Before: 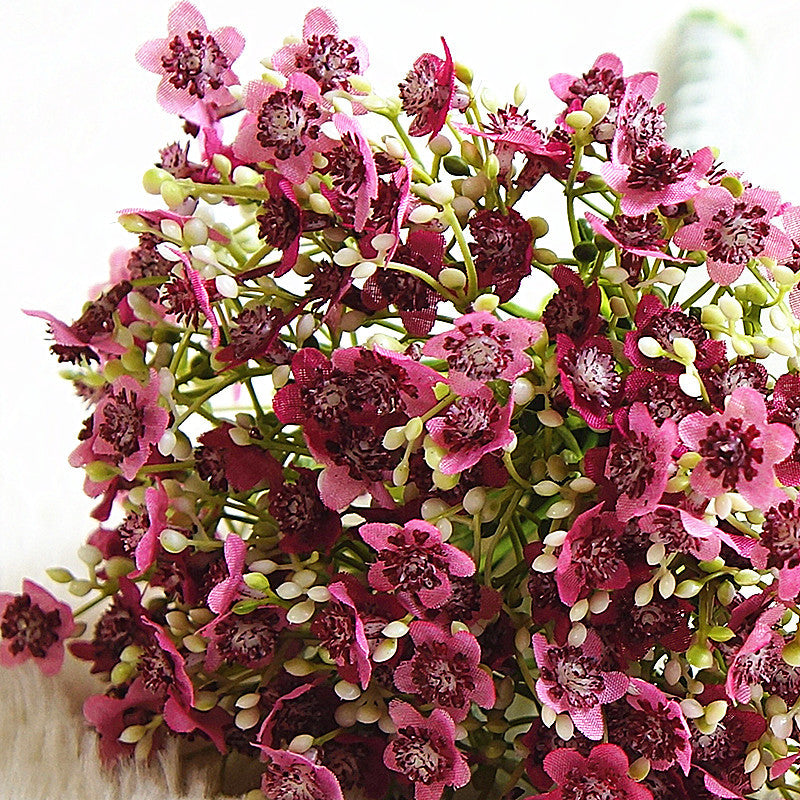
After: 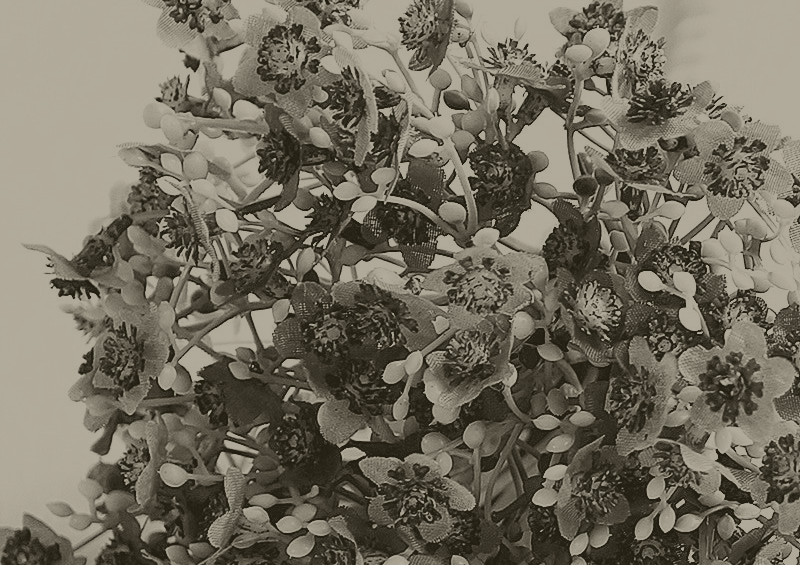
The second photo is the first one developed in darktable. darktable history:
colorize: hue 41.44°, saturation 22%, source mix 60%, lightness 10.61%
tone curve: curves: ch0 [(0, 0) (0.004, 0.001) (0.133, 0.151) (0.325, 0.399) (0.475, 0.579) (0.832, 0.902) (1, 1)], color space Lab, linked channels, preserve colors none
crop and rotate: top 8.293%, bottom 20.996%
color balance rgb: linear chroma grading › shadows -8%, linear chroma grading › global chroma 10%, perceptual saturation grading › global saturation 2%, perceptual saturation grading › highlights -2%, perceptual saturation grading › mid-tones 4%, perceptual saturation grading › shadows 8%, perceptual brilliance grading › global brilliance 2%, perceptual brilliance grading › highlights -4%, global vibrance 16%, saturation formula JzAzBz (2021)
